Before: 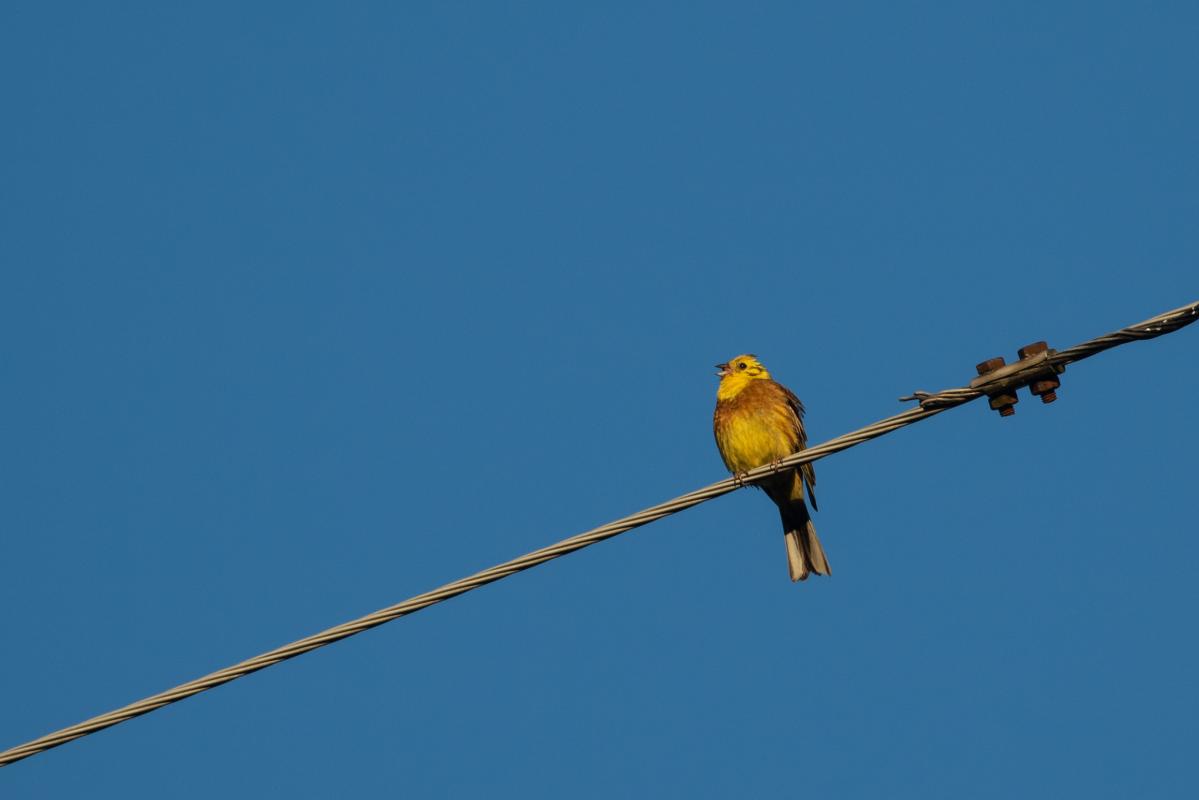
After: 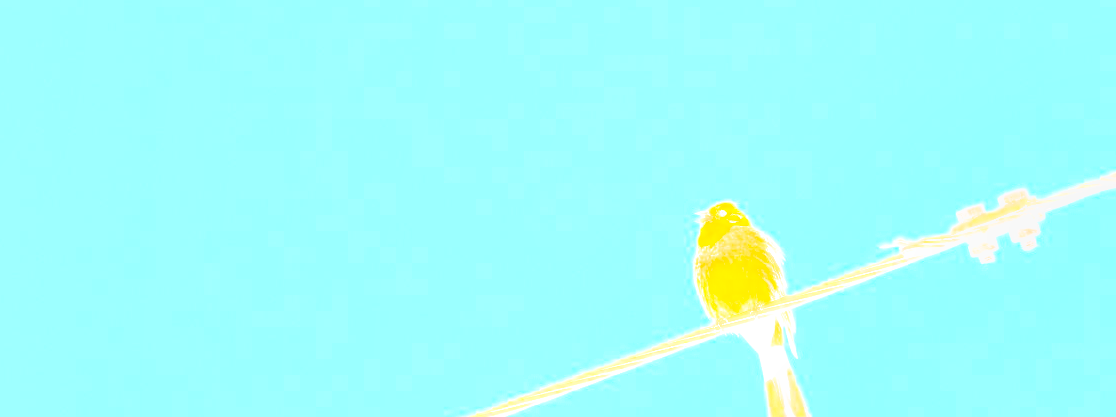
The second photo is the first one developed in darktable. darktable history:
exposure: exposure 1 EV, compensate highlight preservation false
color balance rgb: linear chroma grading › global chroma 15%, perceptual saturation grading › global saturation 30%
bloom: size 25%, threshold 5%, strength 90%
sharpen: on, module defaults
tone curve: curves: ch0 [(0, 0) (0.078, 0) (0.241, 0.056) (0.59, 0.574) (0.802, 0.868) (1, 1)], color space Lab, linked channels, preserve colors none
crop: left 1.744%, top 19.225%, right 5.069%, bottom 28.357%
